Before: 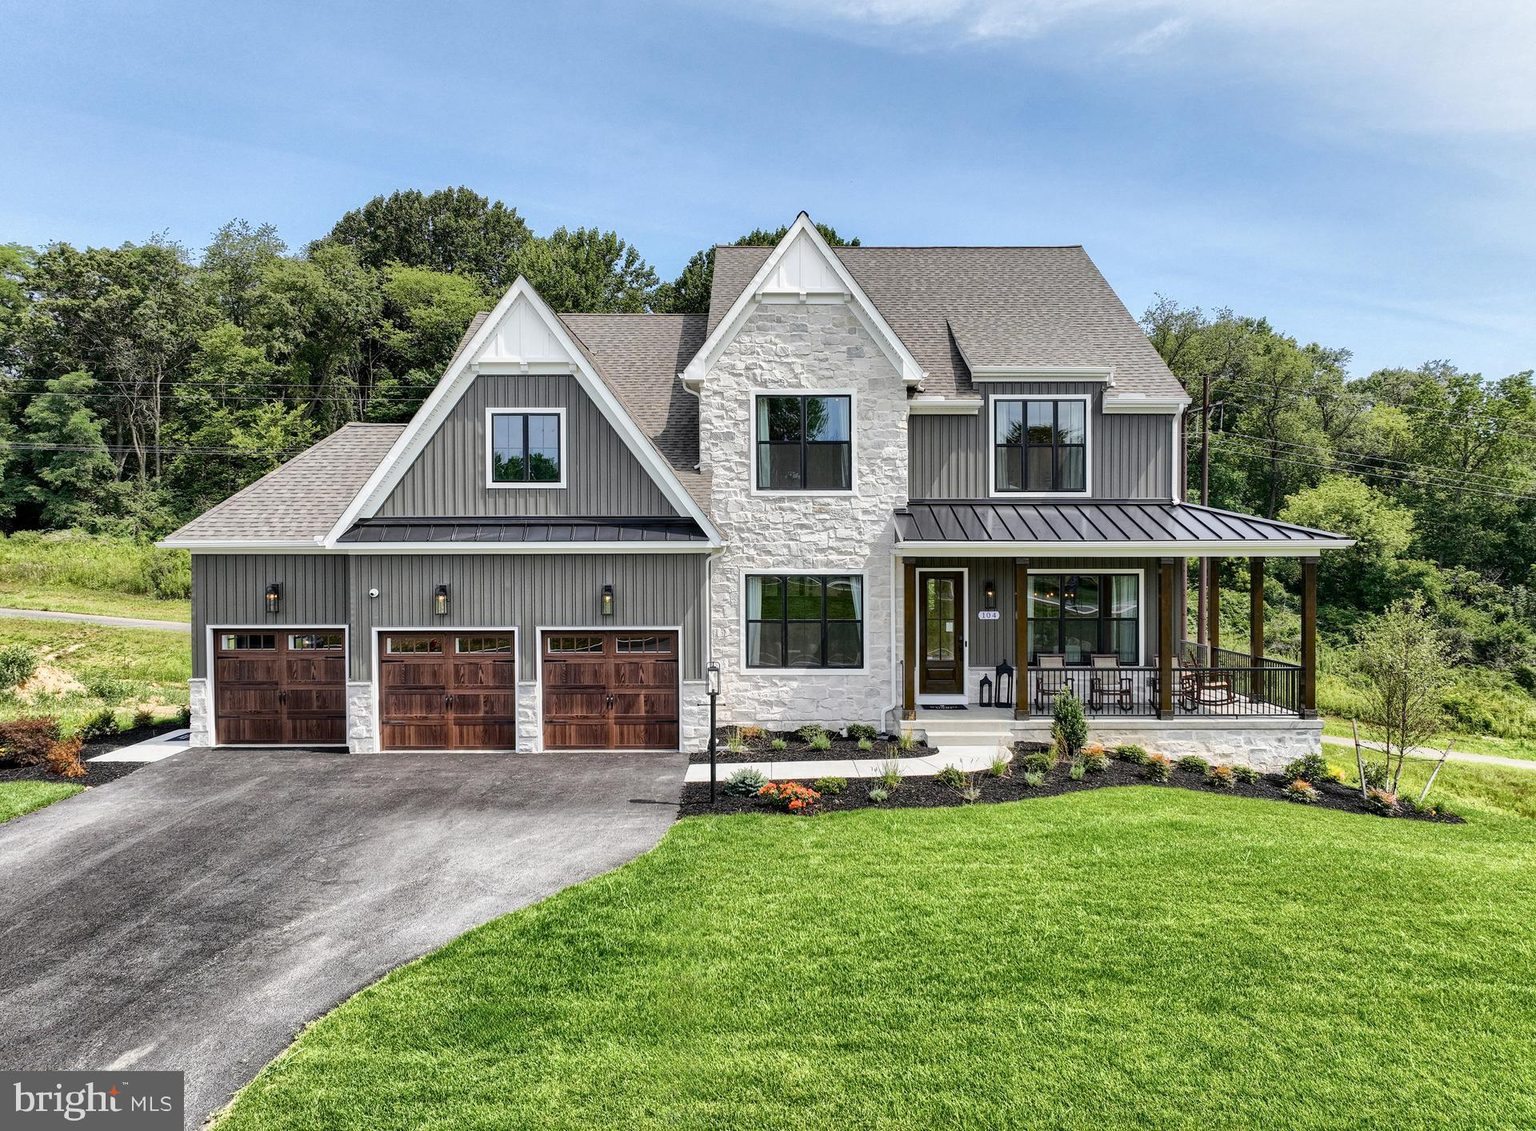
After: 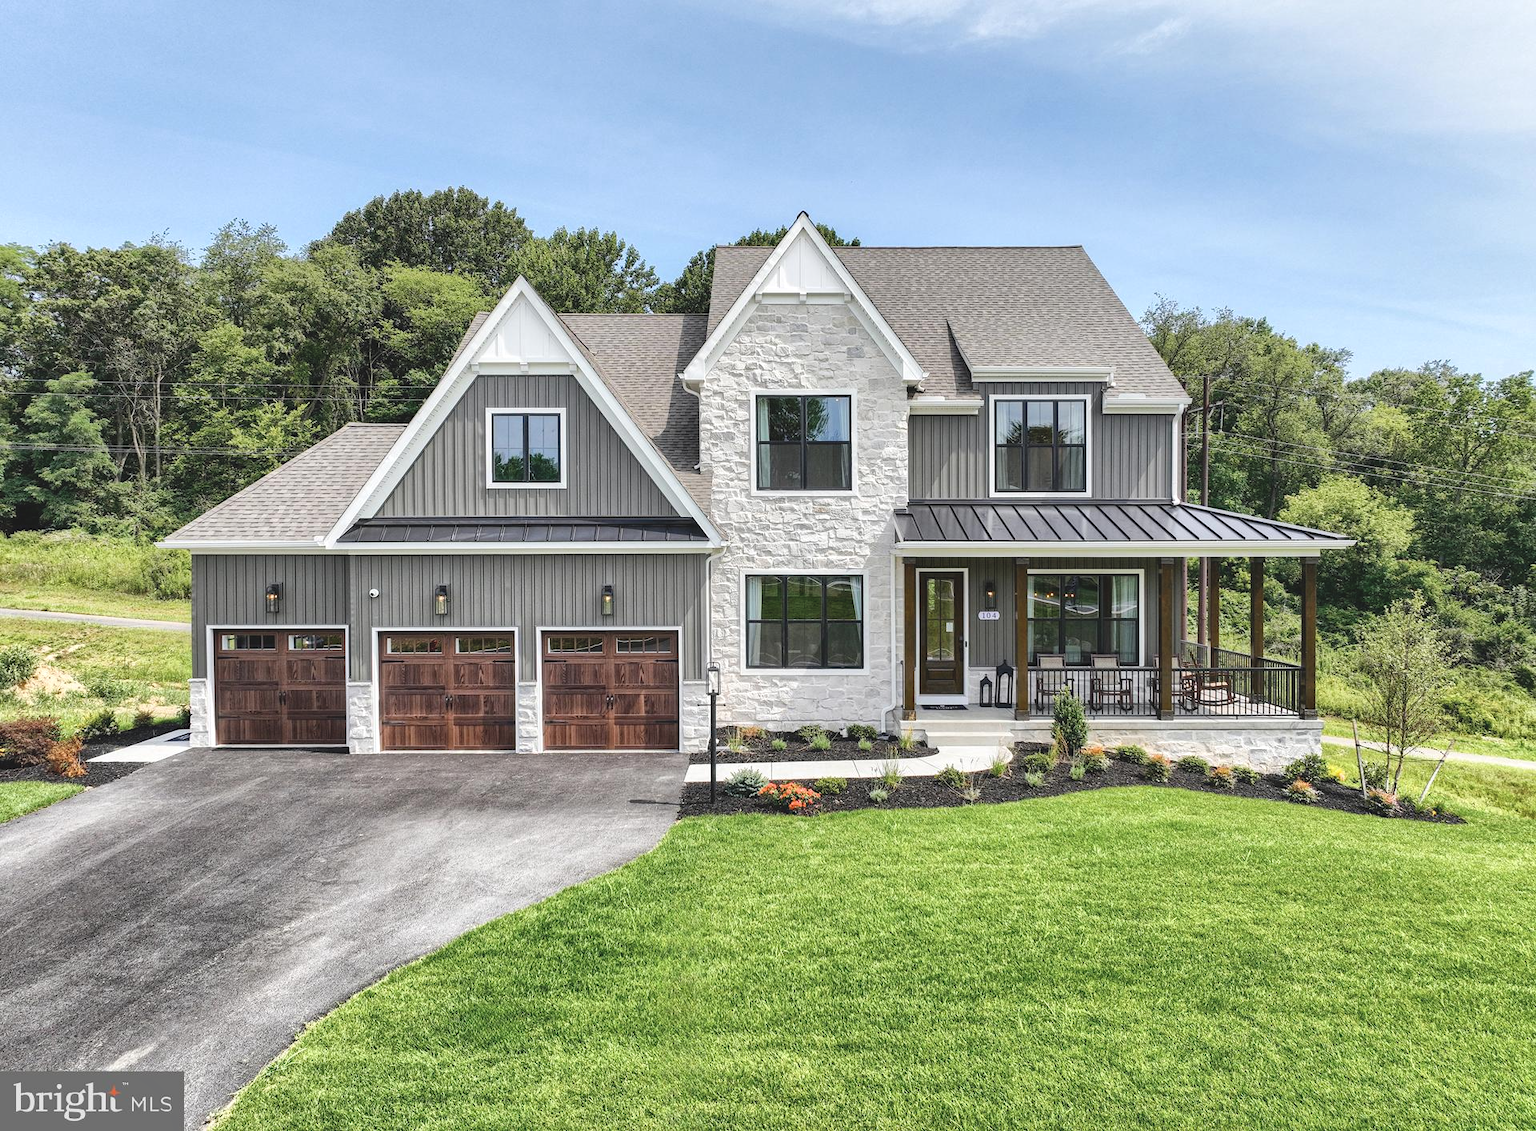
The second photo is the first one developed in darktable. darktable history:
exposure: exposure 0.081 EV, compensate highlight preservation false
color balance: lift [1.007, 1, 1, 1], gamma [1.097, 1, 1, 1]
tone equalizer: on, module defaults
